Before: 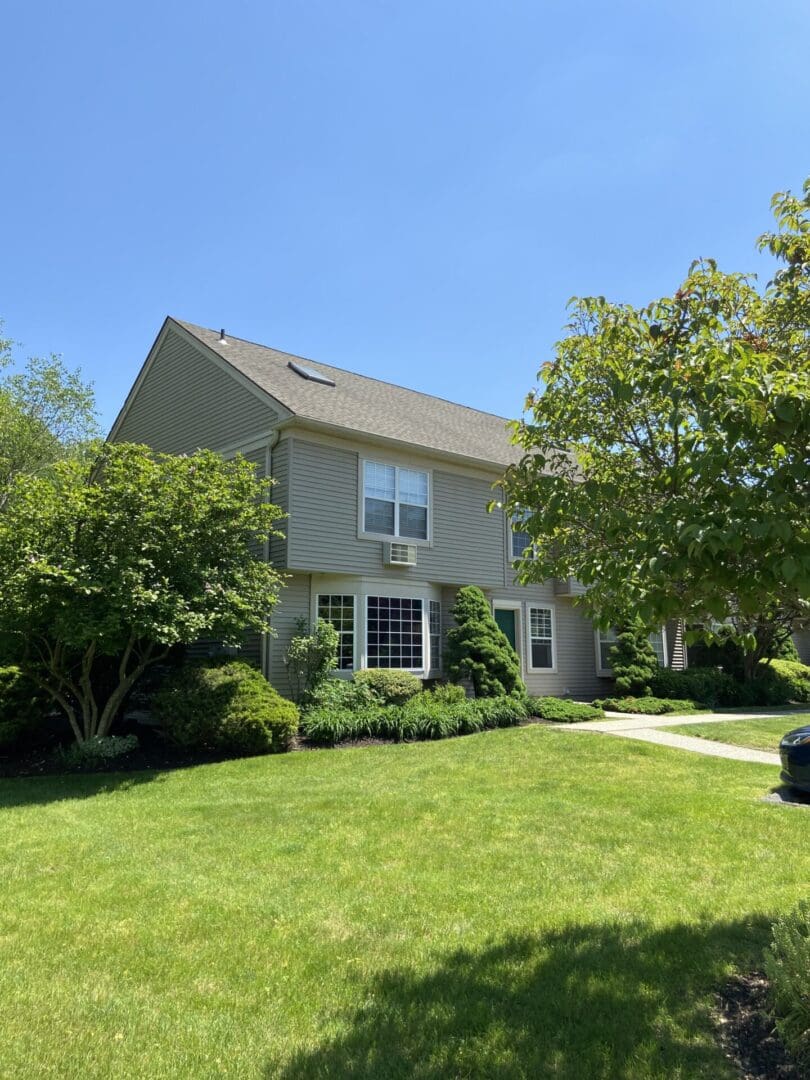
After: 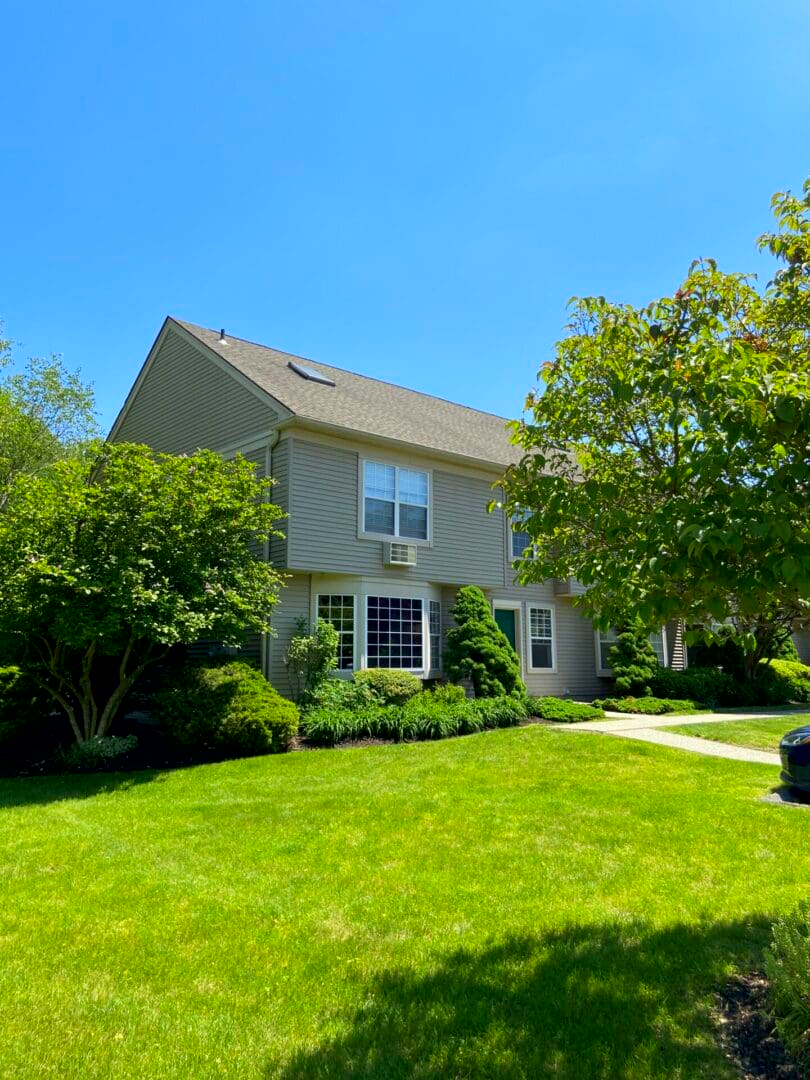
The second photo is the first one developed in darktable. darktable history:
contrast brightness saturation: saturation 0.5
exposure: black level correction 0.005, exposure 0.014 EV, compensate highlight preservation false
